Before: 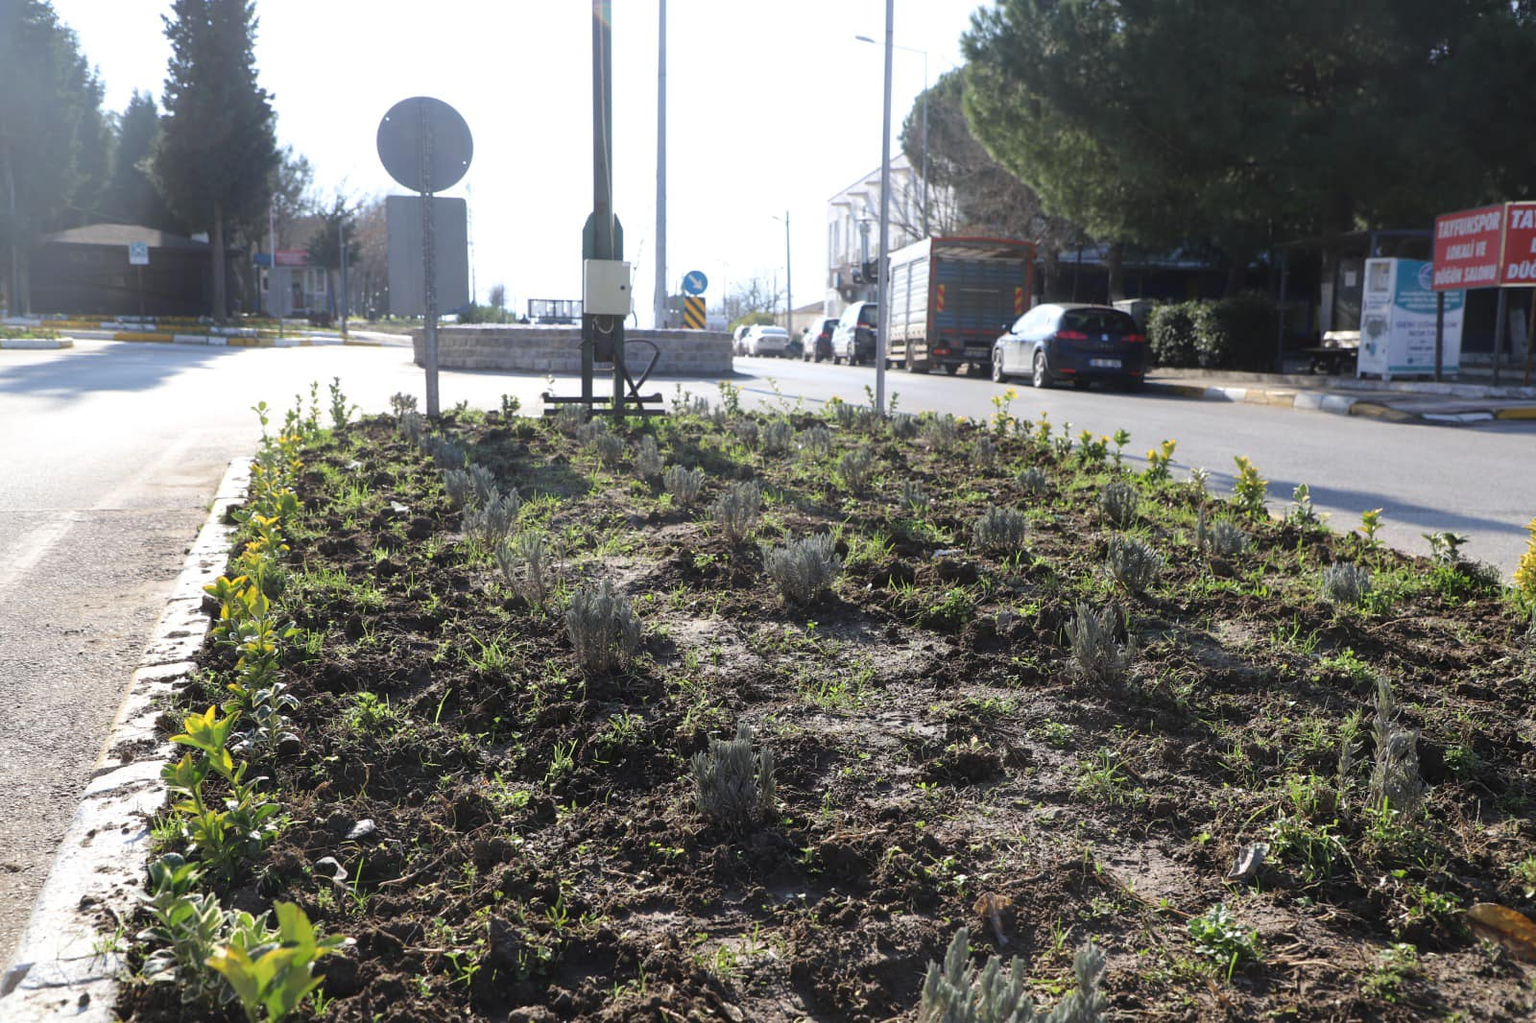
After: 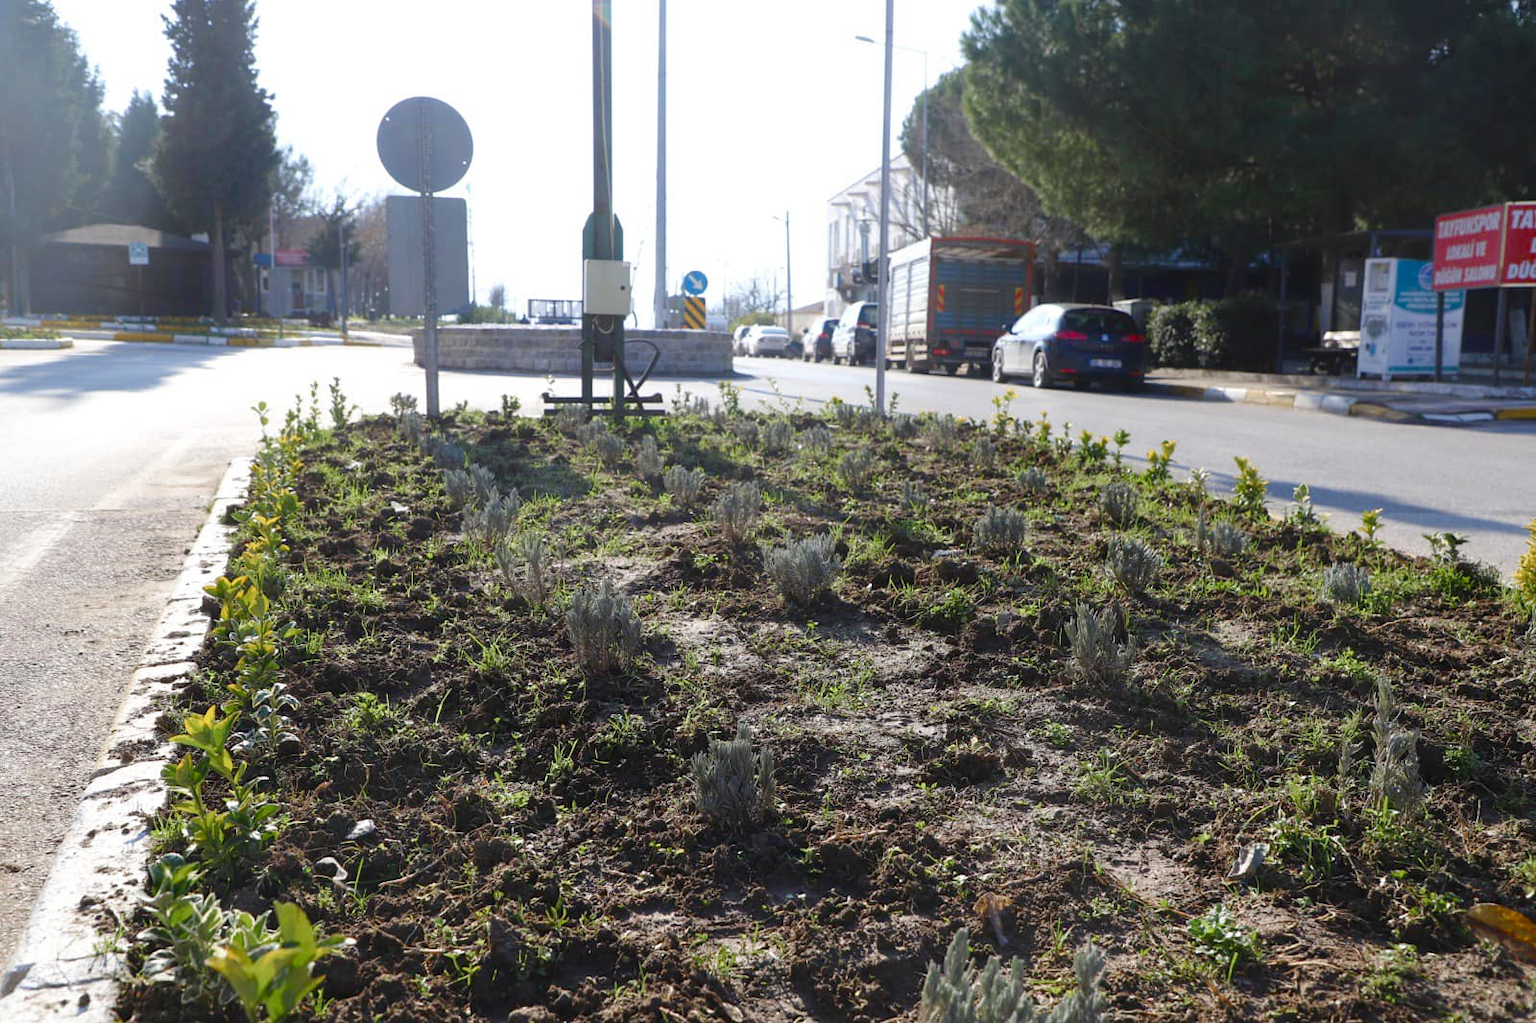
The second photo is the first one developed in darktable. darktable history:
color balance rgb: perceptual saturation grading › global saturation 20%, perceptual saturation grading › highlights -25%, perceptual saturation grading › shadows 50%
color zones: curves: ch0 [(0, 0.5) (0.143, 0.5) (0.286, 0.456) (0.429, 0.5) (0.571, 0.5) (0.714, 0.5) (0.857, 0.5) (1, 0.5)]; ch1 [(0, 0.5) (0.143, 0.5) (0.286, 0.422) (0.429, 0.5) (0.571, 0.5) (0.714, 0.5) (0.857, 0.5) (1, 0.5)]
